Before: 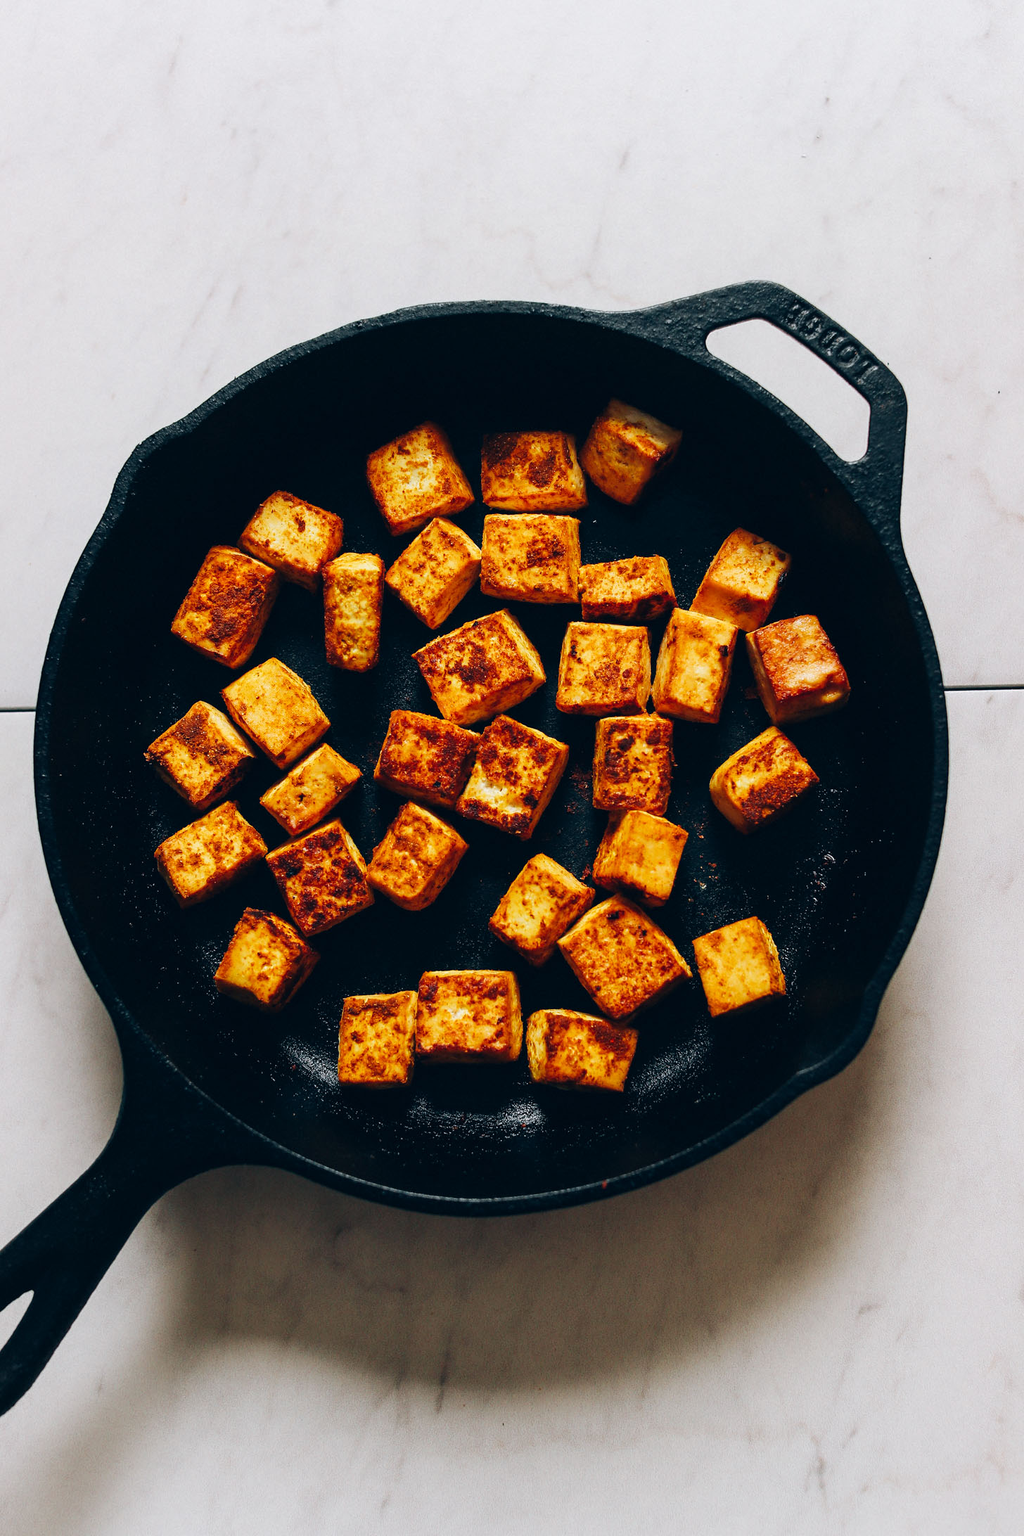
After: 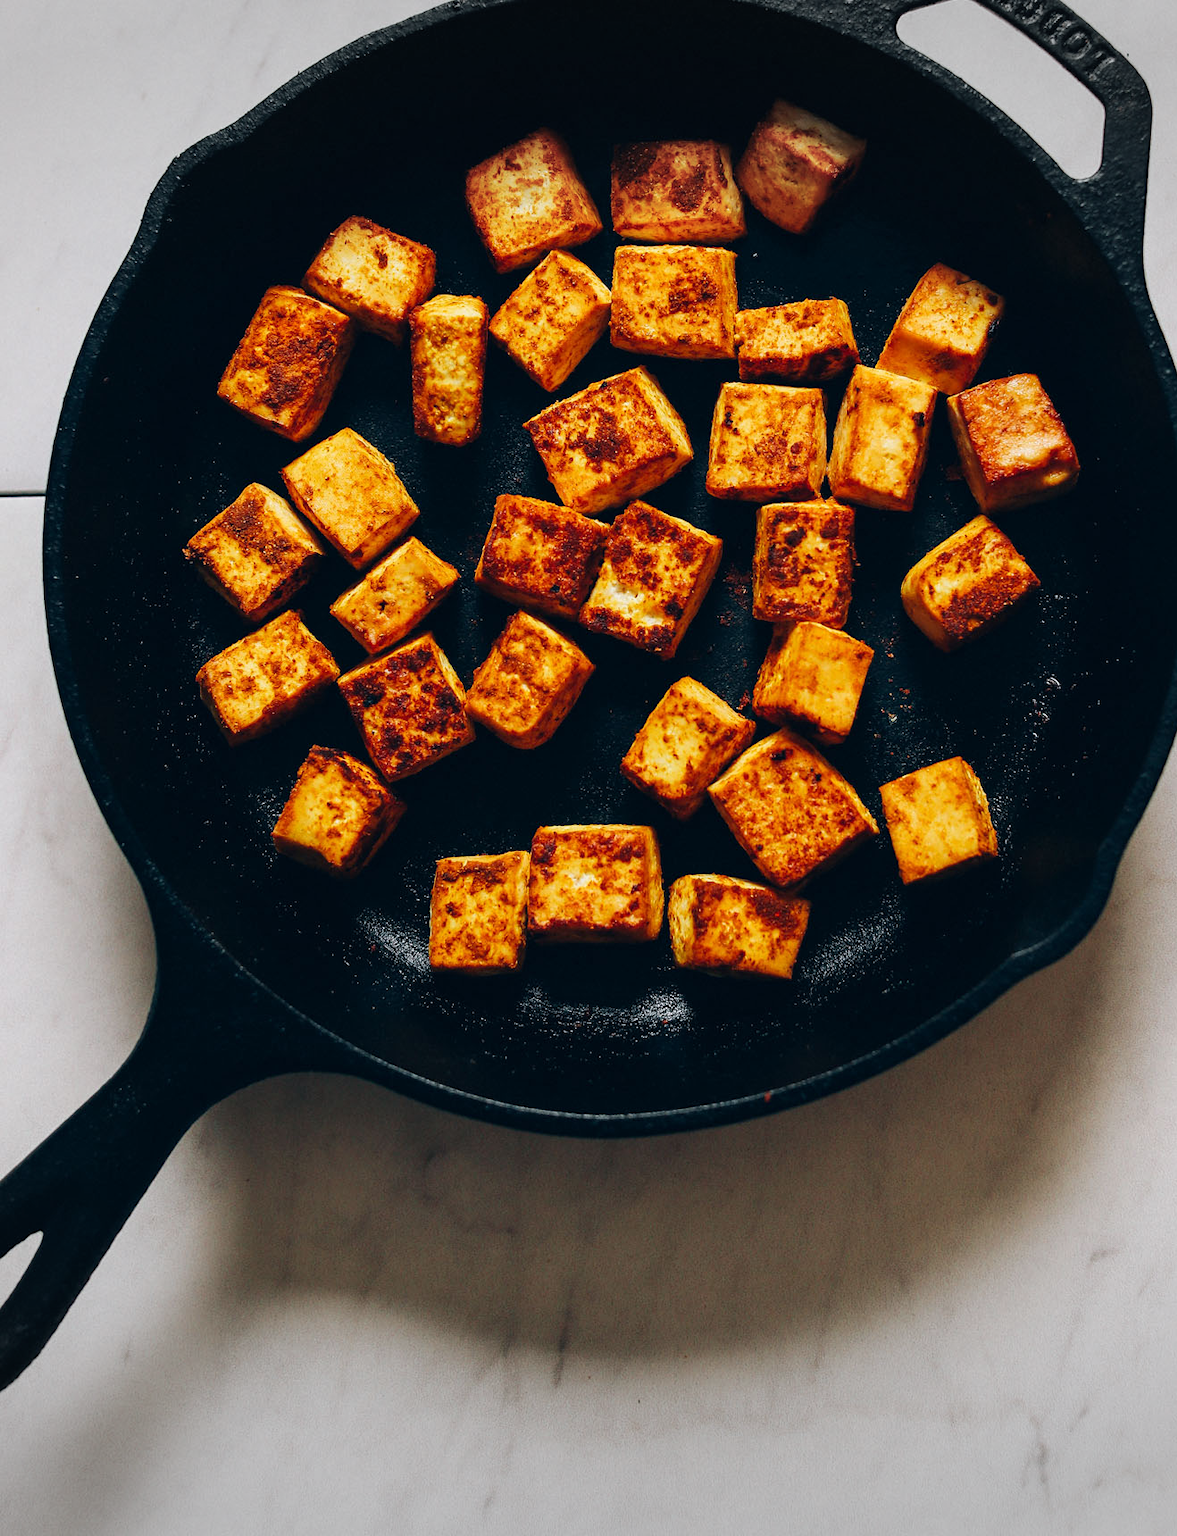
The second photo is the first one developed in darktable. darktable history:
vignetting: fall-off start 100%, brightness -0.282, width/height ratio 1.31
crop: top 20.916%, right 9.437%, bottom 0.316%
